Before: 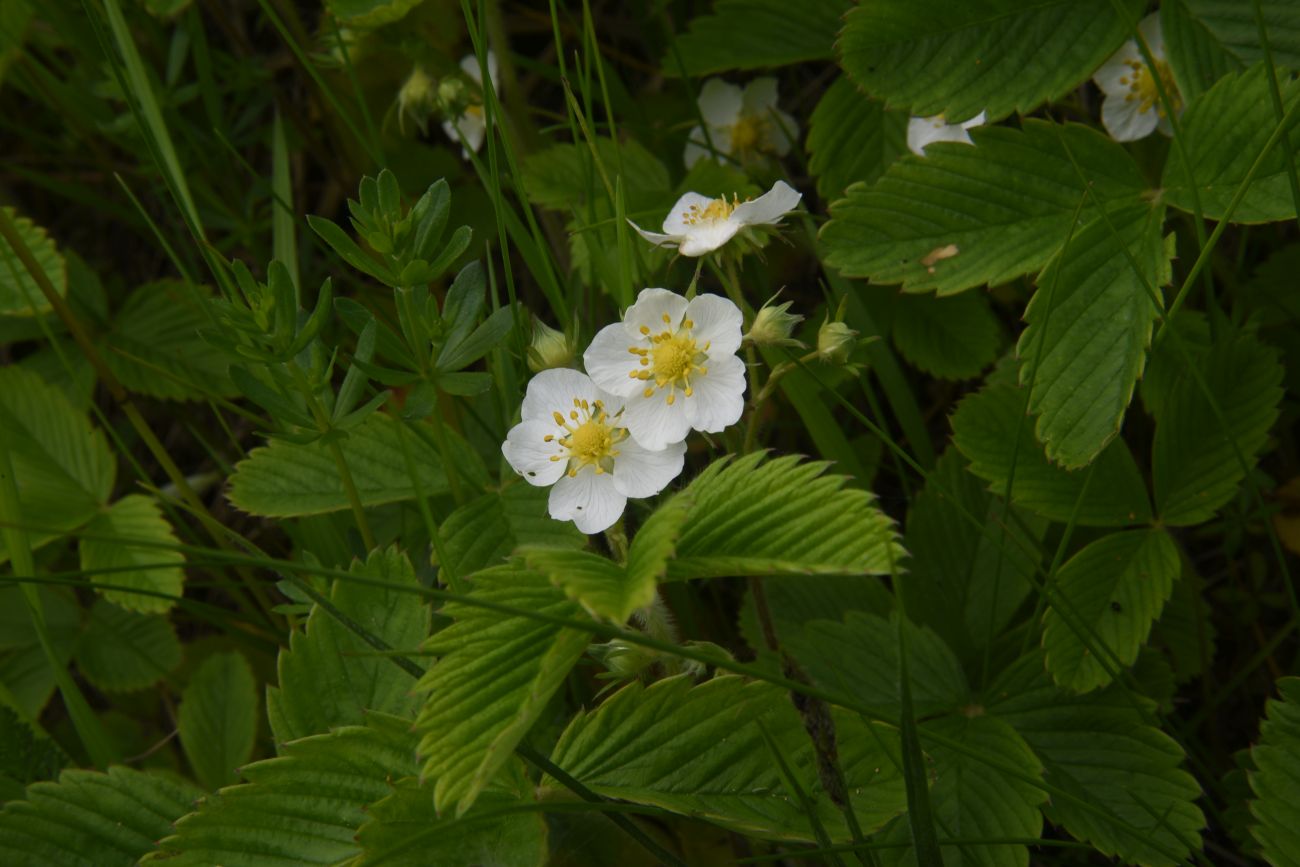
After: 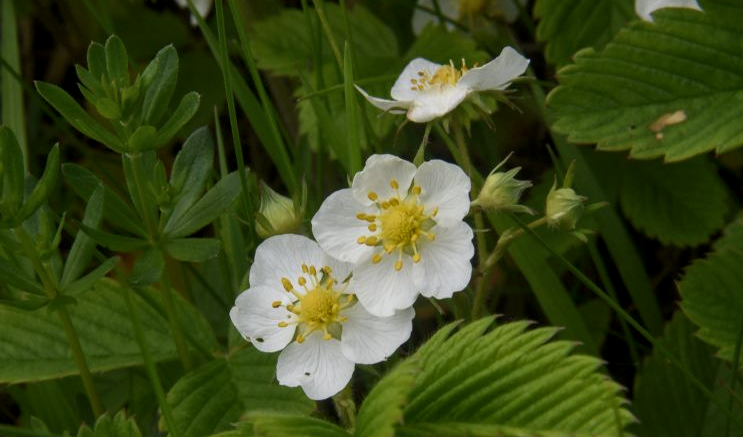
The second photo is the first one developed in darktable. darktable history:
crop: left 20.932%, top 15.471%, right 21.848%, bottom 34.081%
local contrast: on, module defaults
